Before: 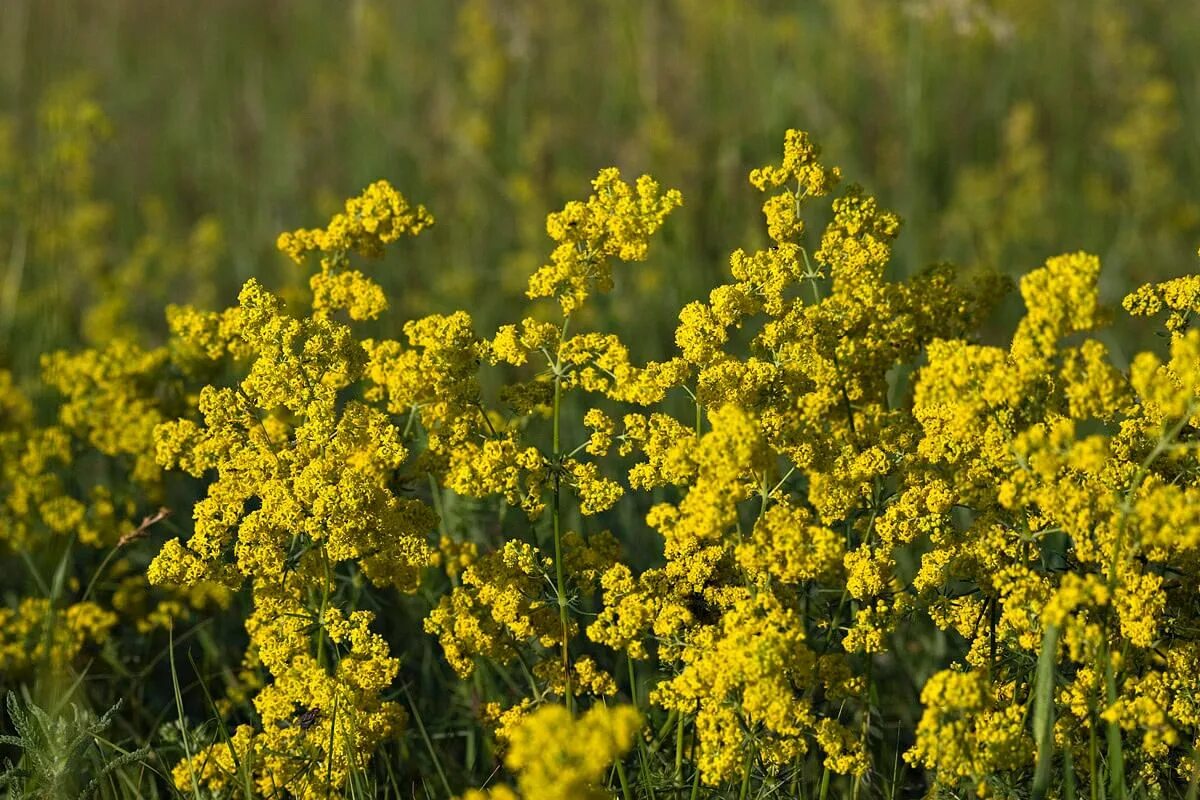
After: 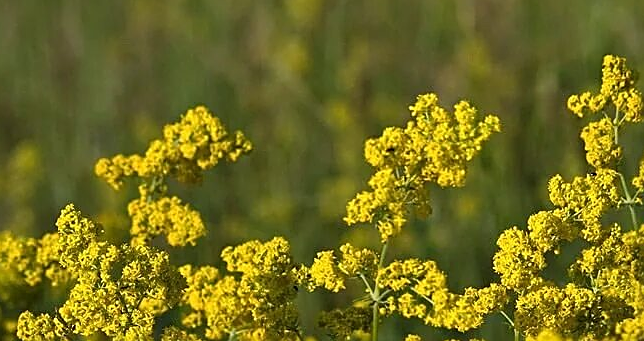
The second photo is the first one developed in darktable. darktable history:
crop: left 15.219%, top 9.256%, right 31.109%, bottom 48.11%
sharpen: on, module defaults
